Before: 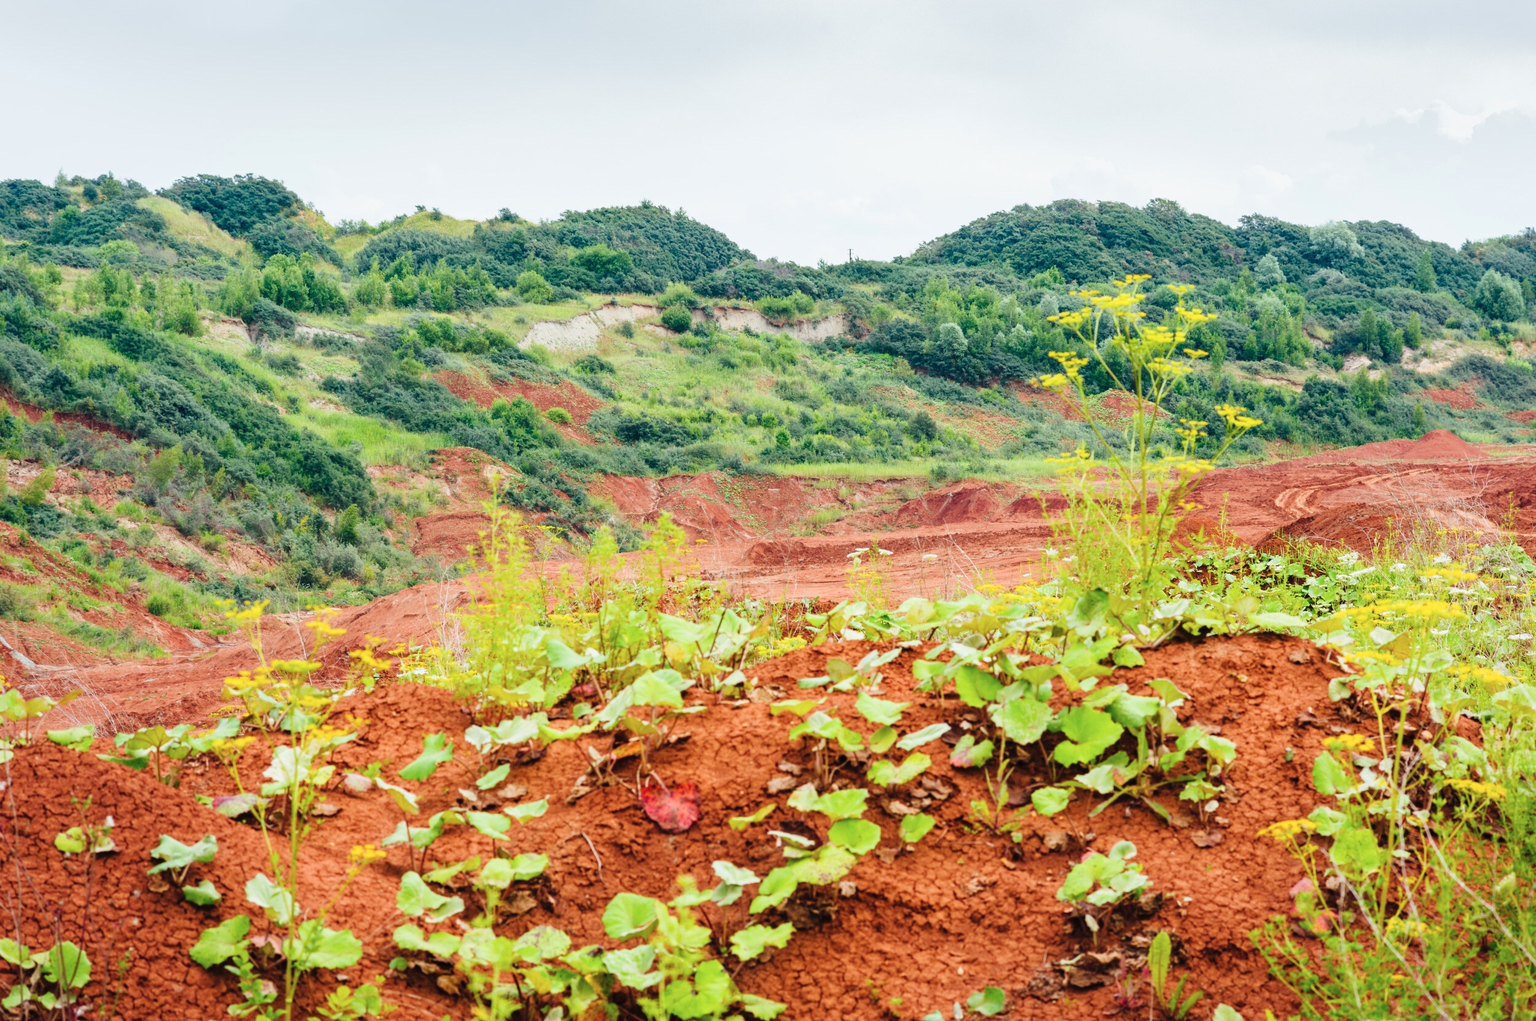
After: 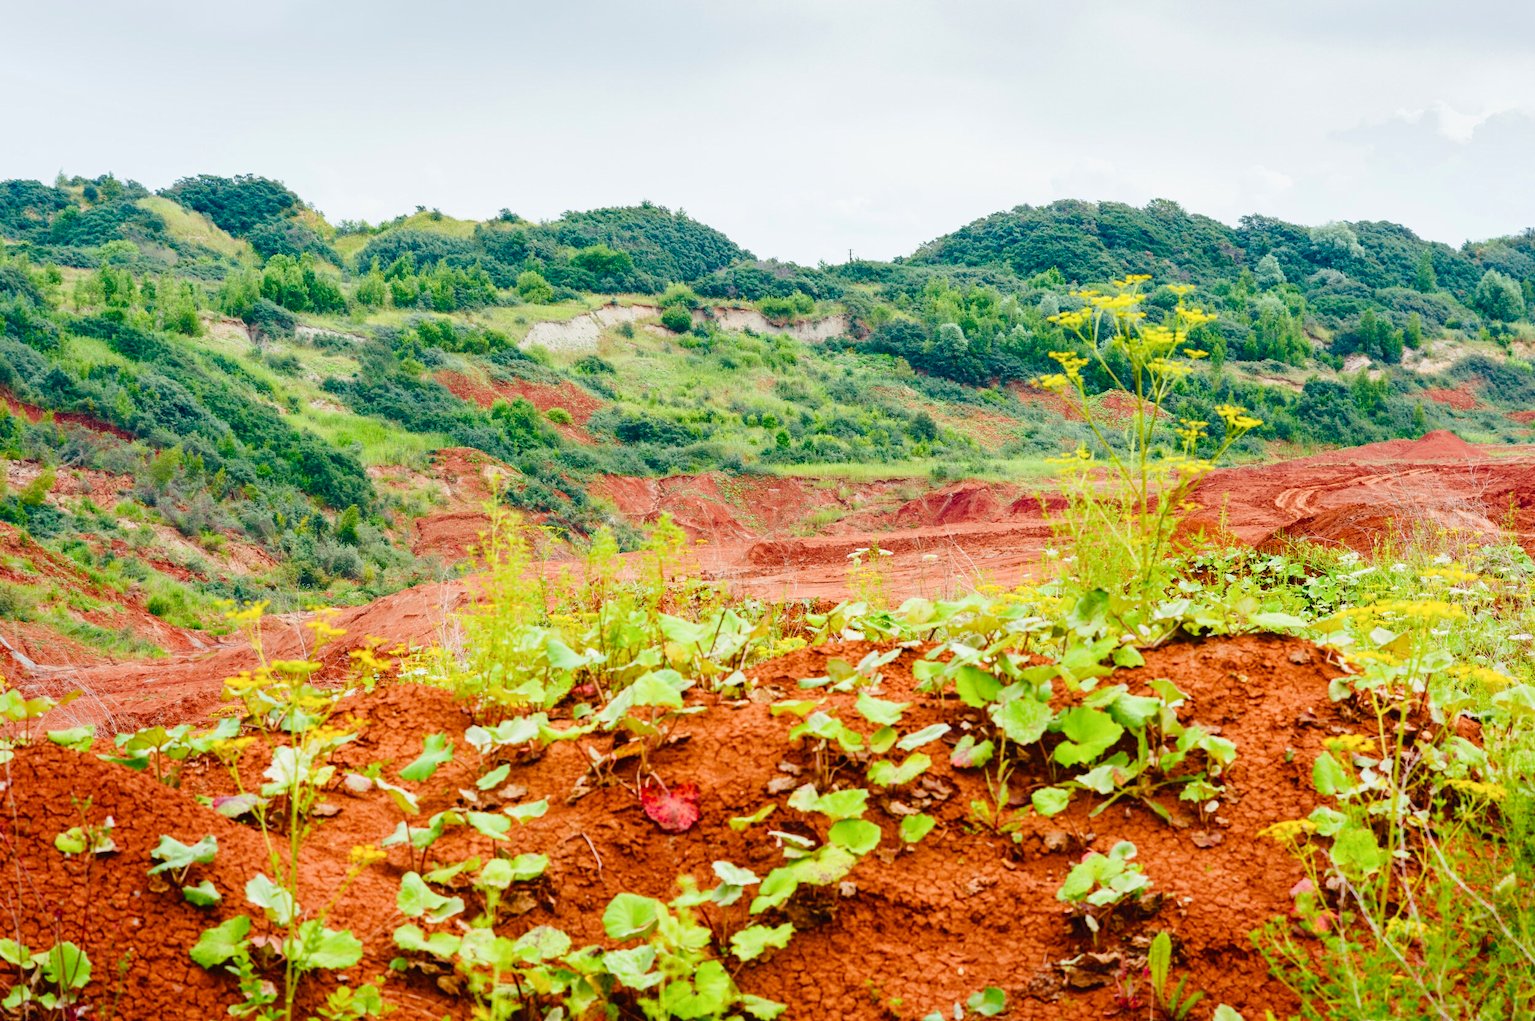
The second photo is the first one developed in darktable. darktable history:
color balance rgb: perceptual saturation grading › global saturation 20%, perceptual saturation grading › highlights -25.806%, perceptual saturation grading › shadows 49.619%, global vibrance 20.549%
